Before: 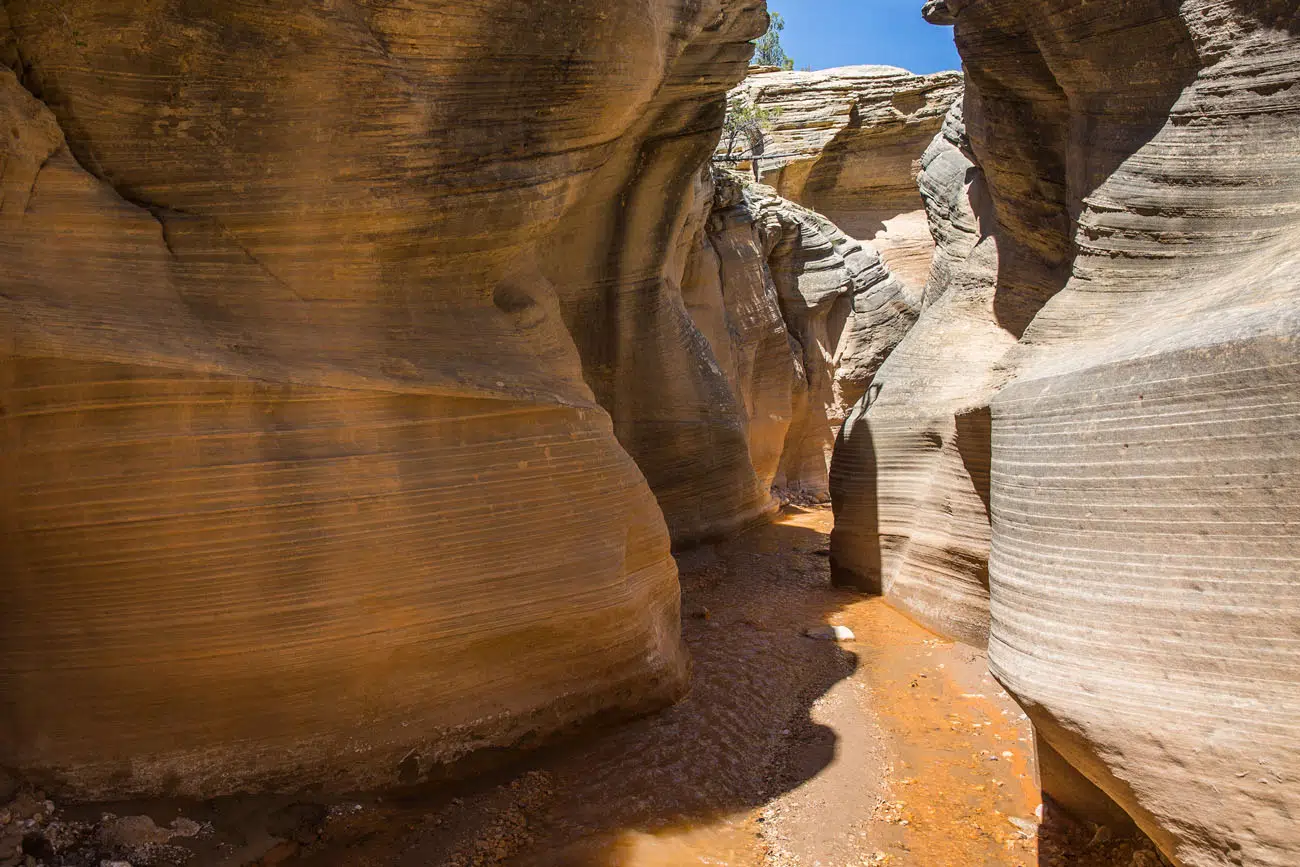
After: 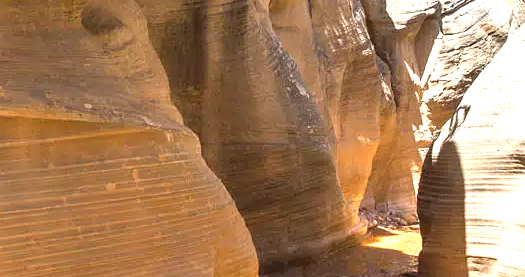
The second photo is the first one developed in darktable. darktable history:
crop: left 31.751%, top 32.172%, right 27.8%, bottom 35.83%
exposure: black level correction 0, exposure 1.3 EV, compensate exposure bias true, compensate highlight preservation false
